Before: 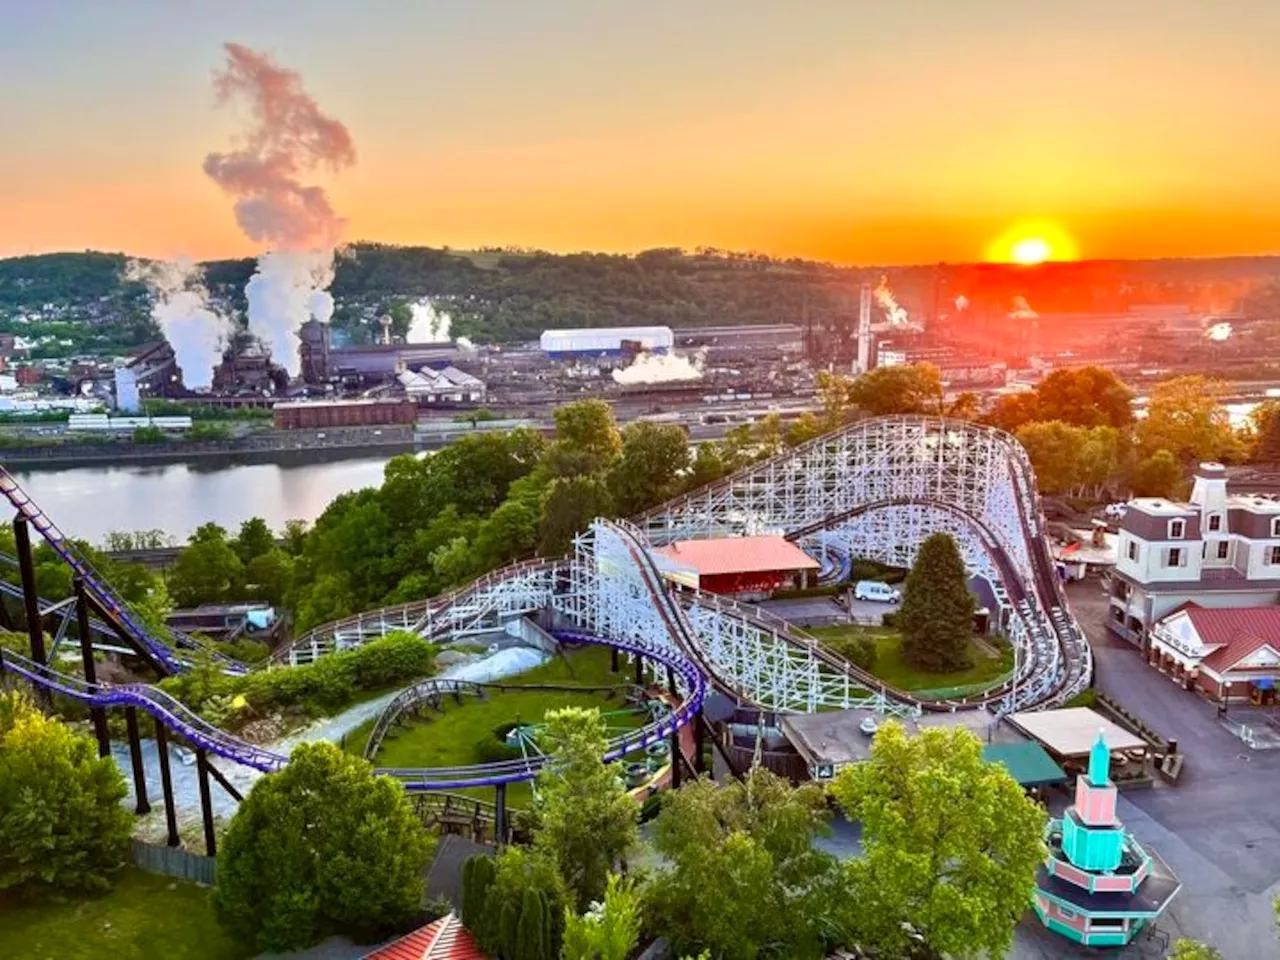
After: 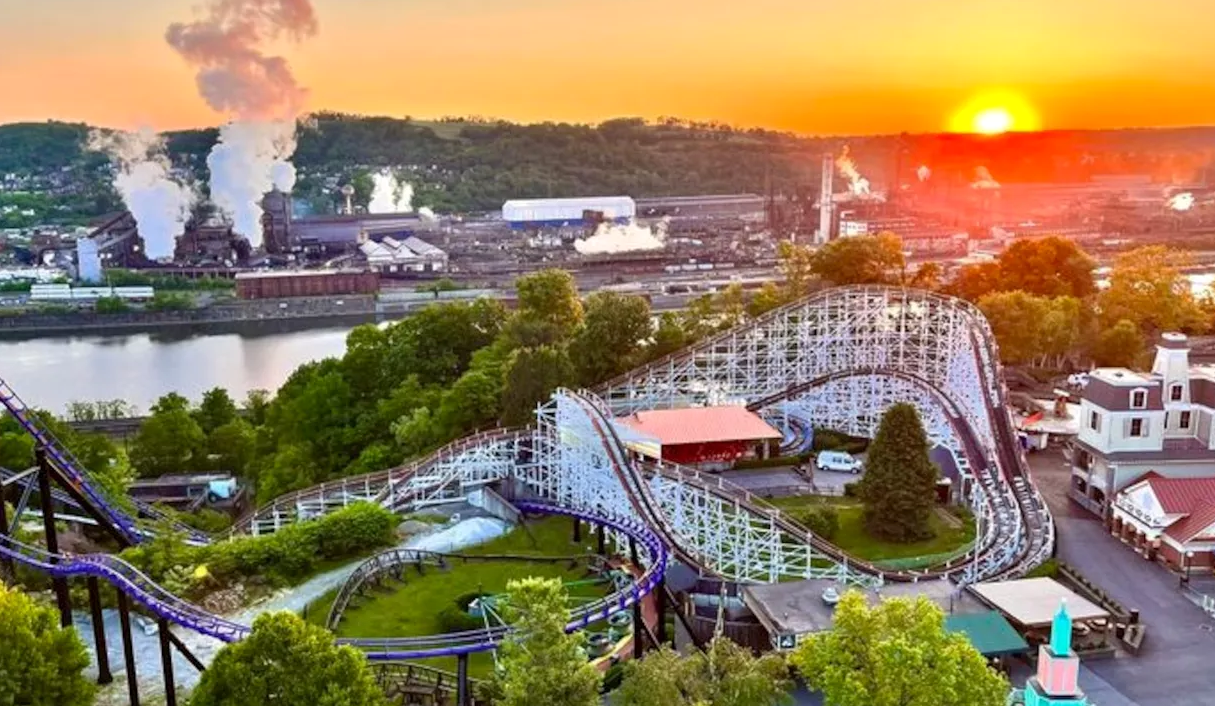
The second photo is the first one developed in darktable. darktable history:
tone equalizer: mask exposure compensation -0.51 EV
crop and rotate: left 2.972%, top 13.633%, right 2.079%, bottom 12.815%
